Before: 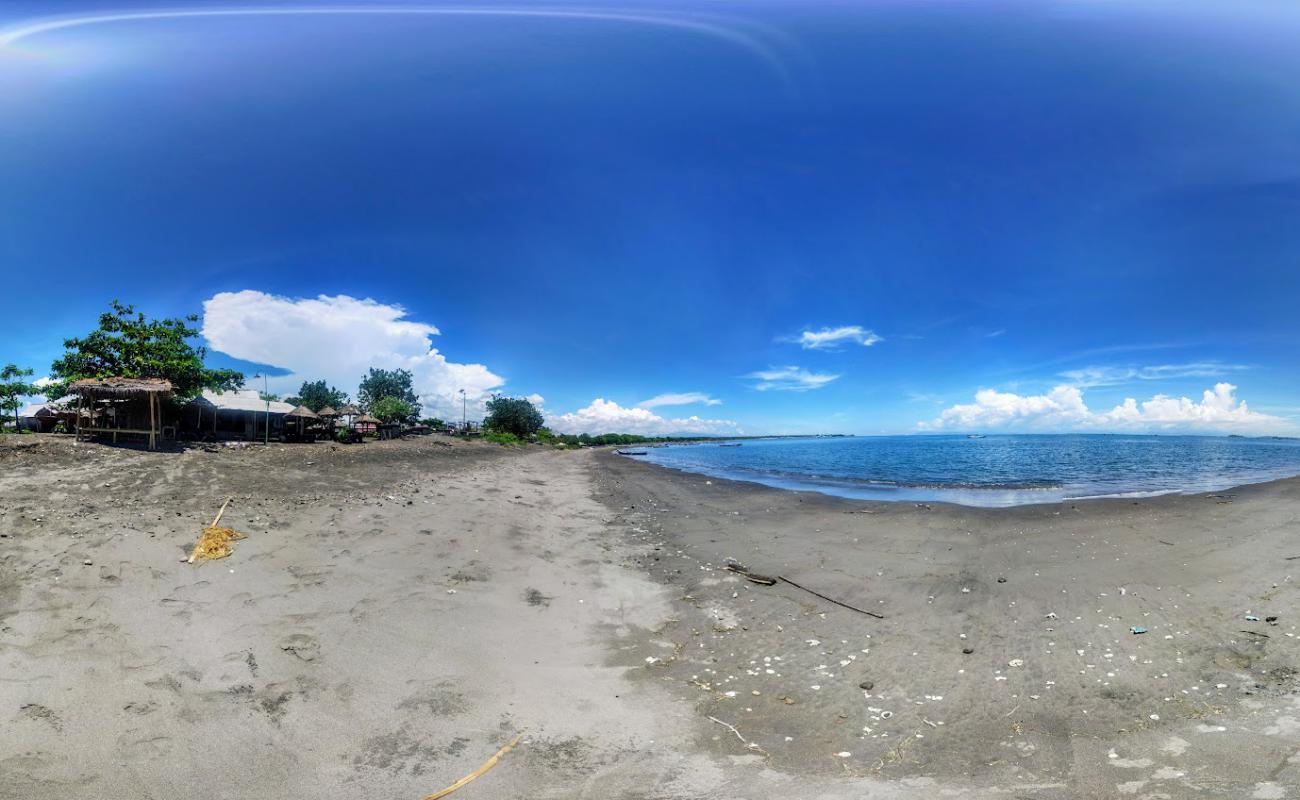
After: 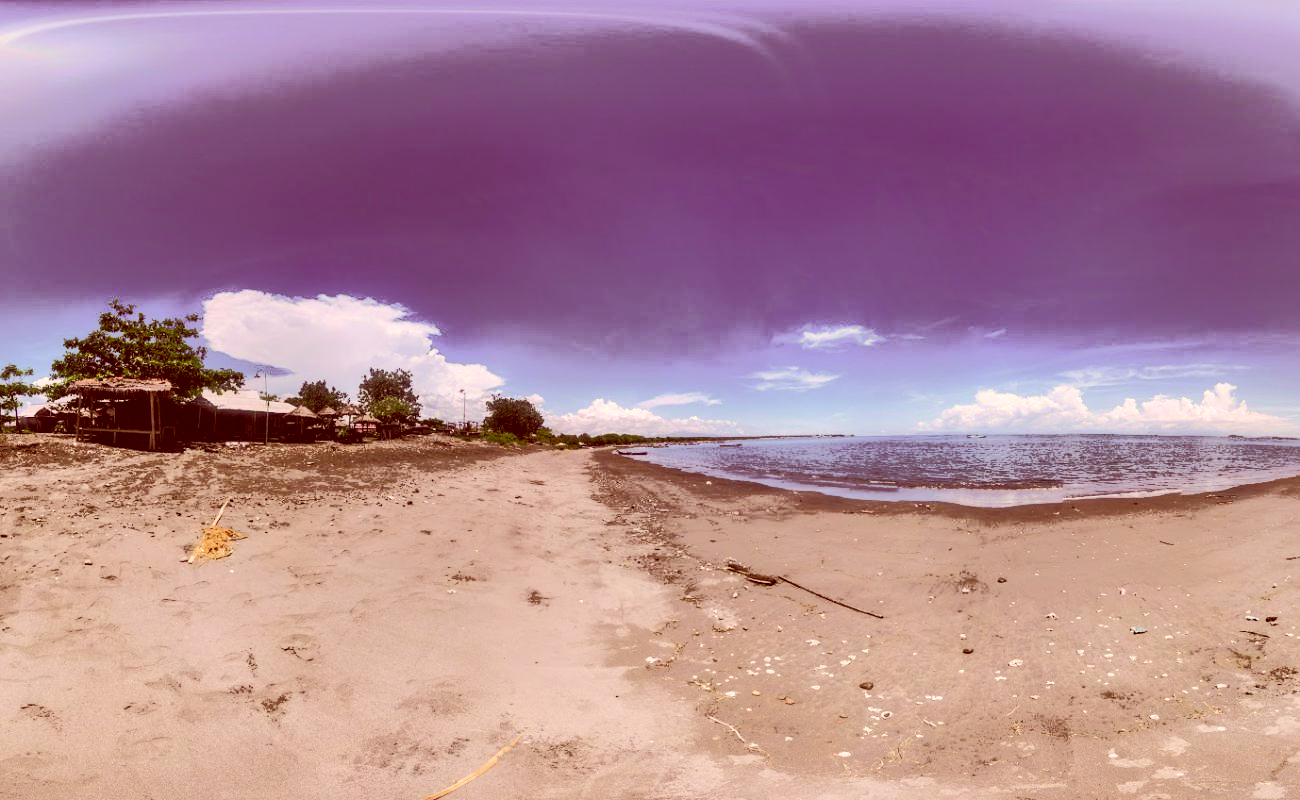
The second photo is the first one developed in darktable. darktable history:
tone curve: curves: ch0 [(0, 0) (0.003, 0.003) (0.011, 0.01) (0.025, 0.023) (0.044, 0.042) (0.069, 0.065) (0.1, 0.094) (0.136, 0.127) (0.177, 0.166) (0.224, 0.211) (0.277, 0.26) (0.335, 0.315) (0.399, 0.375) (0.468, 0.44) (0.543, 0.658) (0.623, 0.718) (0.709, 0.782) (0.801, 0.851) (0.898, 0.923) (1, 1)], color space Lab, independent channels, preserve colors none
color correction: highlights a* 9.4, highlights b* 8.59, shadows a* 39.95, shadows b* 39.88, saturation 0.808
